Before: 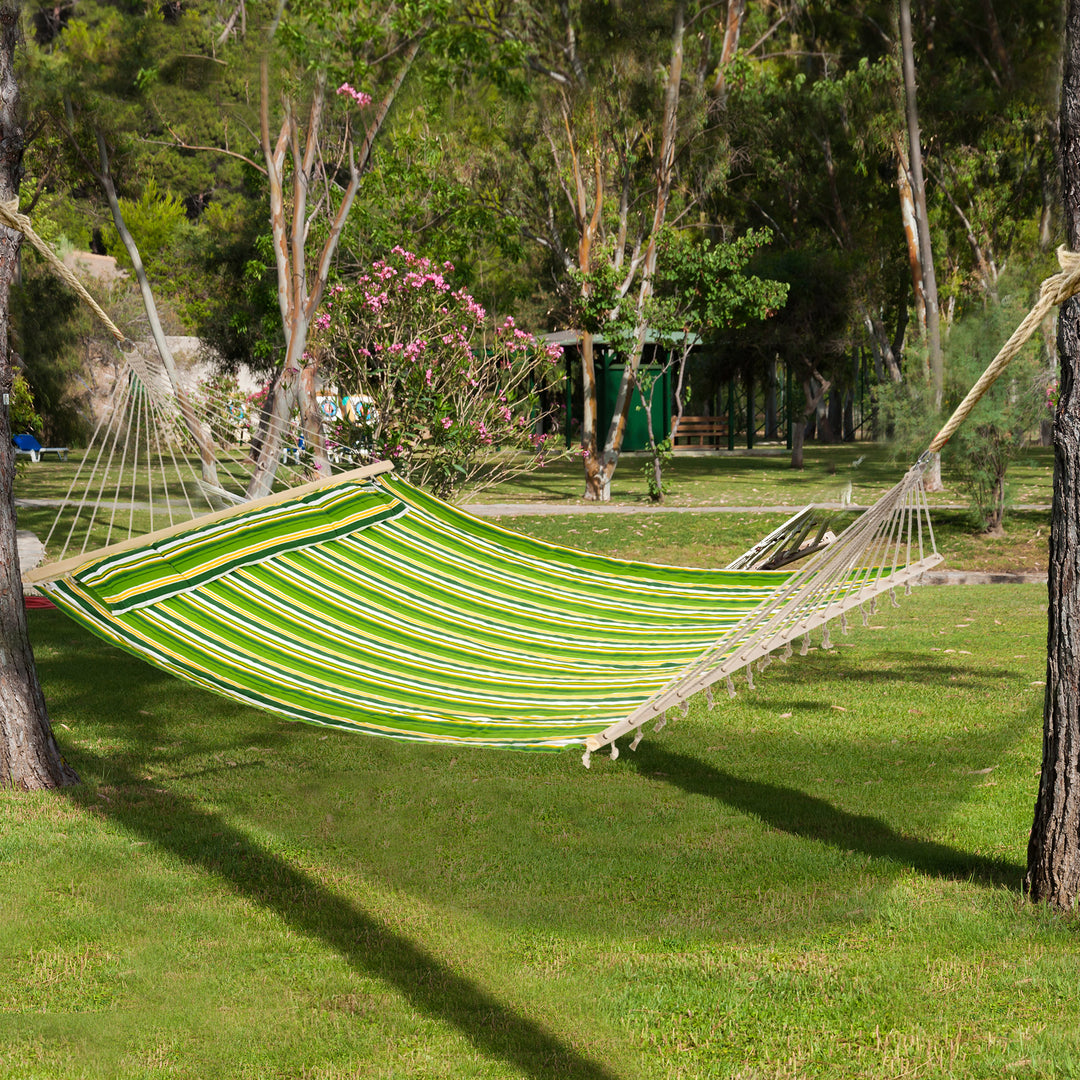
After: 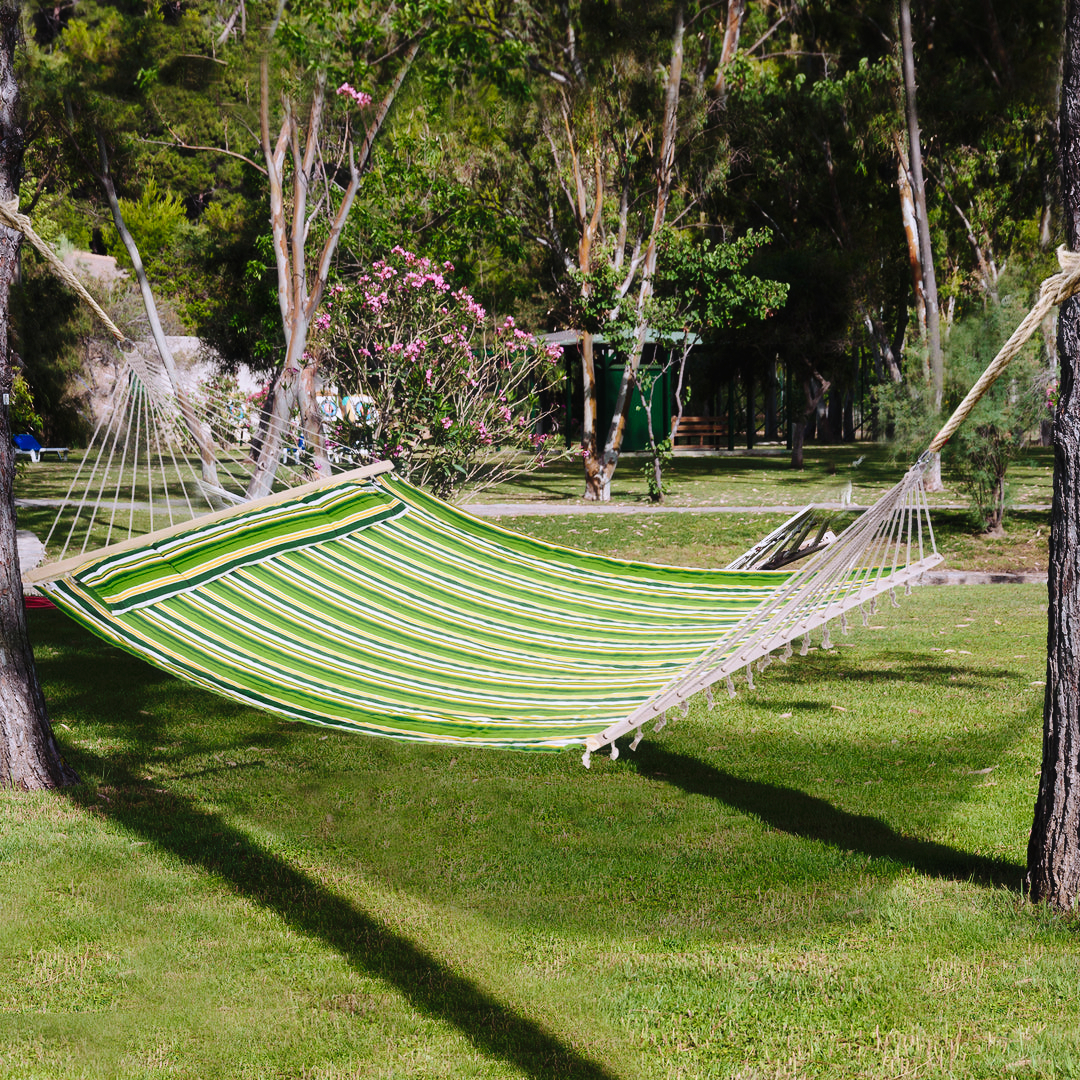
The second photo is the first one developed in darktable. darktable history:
exposure: exposure -0.582 EV, compensate highlight preservation false
tone curve: curves: ch0 [(0, 0) (0.003, 0.015) (0.011, 0.019) (0.025, 0.027) (0.044, 0.041) (0.069, 0.055) (0.1, 0.079) (0.136, 0.099) (0.177, 0.149) (0.224, 0.216) (0.277, 0.292) (0.335, 0.383) (0.399, 0.474) (0.468, 0.556) (0.543, 0.632) (0.623, 0.711) (0.709, 0.789) (0.801, 0.871) (0.898, 0.944) (1, 1)], preserve colors none
color calibration: illuminant custom, x 0.363, y 0.385, temperature 4528.03 K
haze removal: strength -0.05
tone equalizer: -8 EV -0.417 EV, -7 EV -0.389 EV, -6 EV -0.333 EV, -5 EV -0.222 EV, -3 EV 0.222 EV, -2 EV 0.333 EV, -1 EV 0.389 EV, +0 EV 0.417 EV, edges refinement/feathering 500, mask exposure compensation -1.57 EV, preserve details no
